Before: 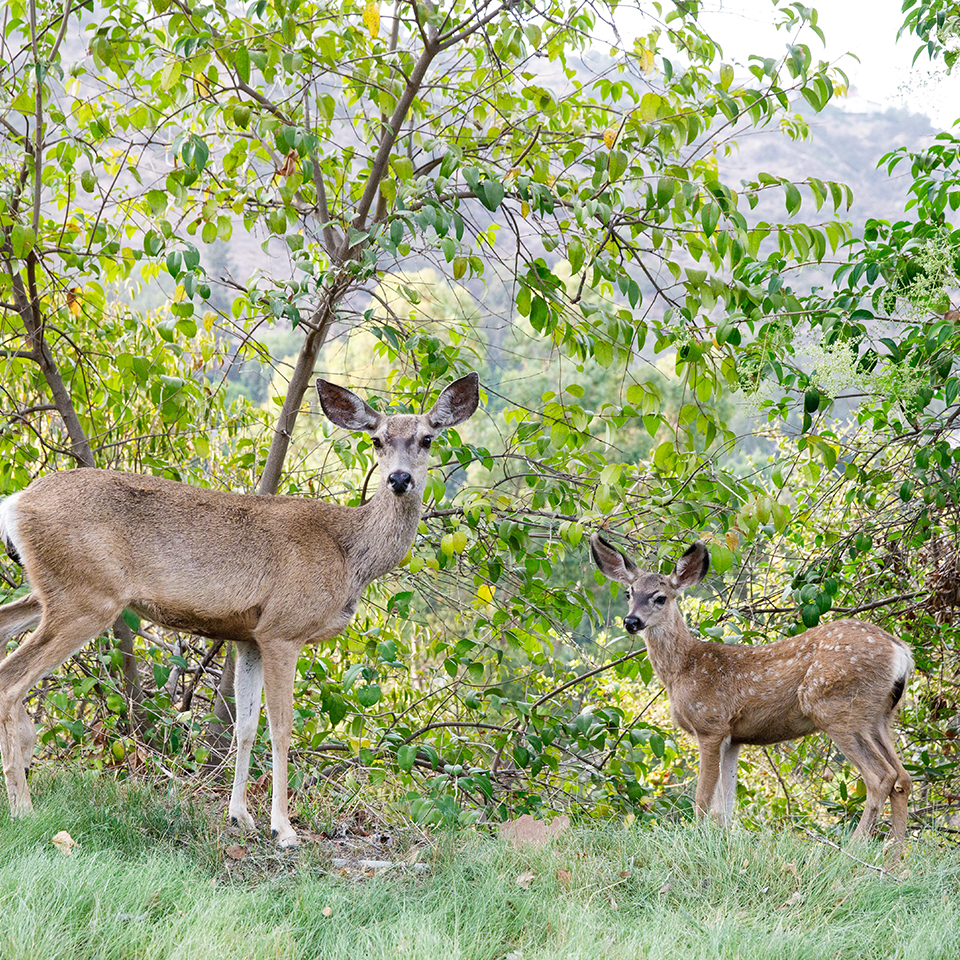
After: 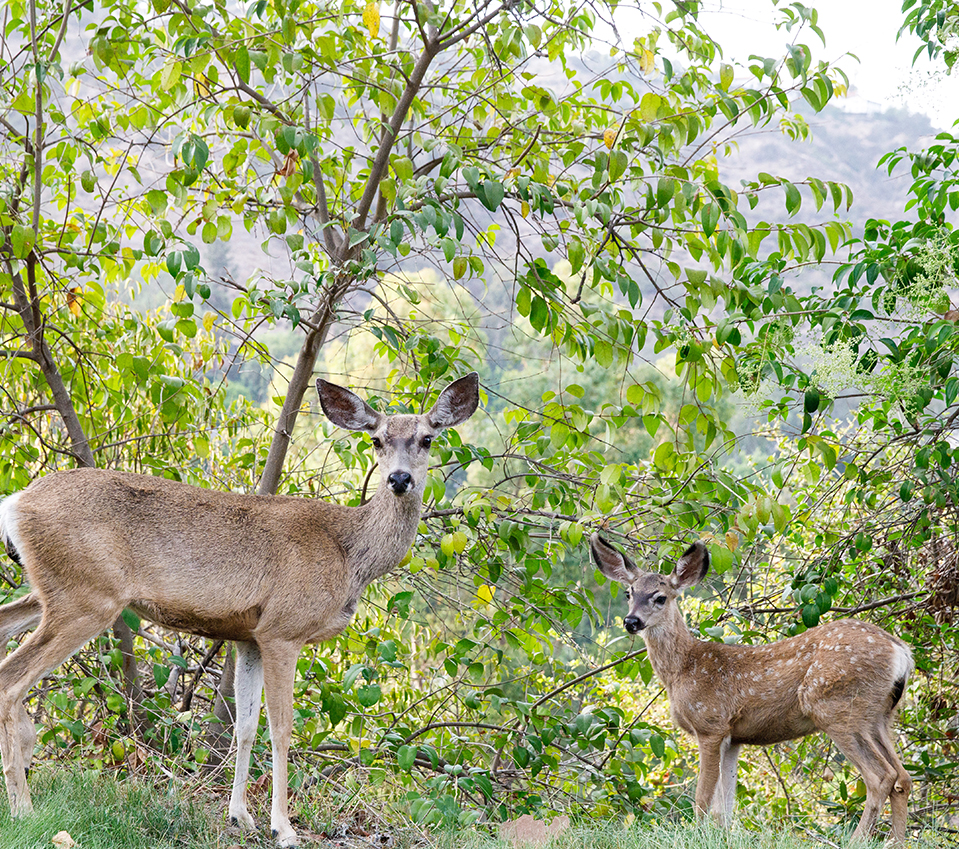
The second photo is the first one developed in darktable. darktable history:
crop and rotate: top 0%, bottom 11.501%
